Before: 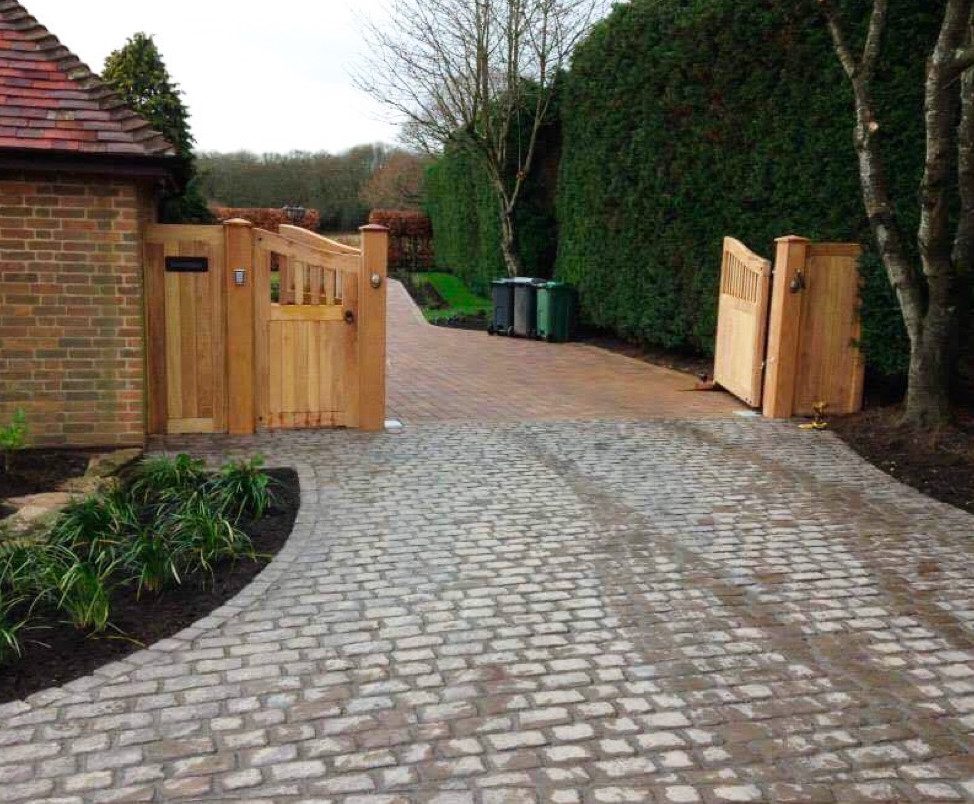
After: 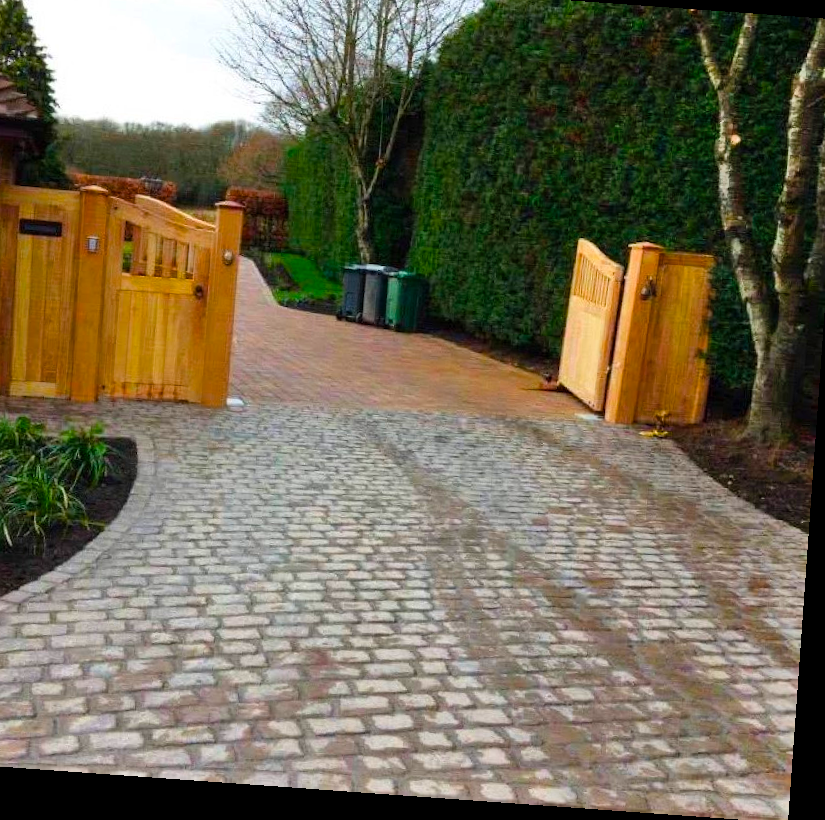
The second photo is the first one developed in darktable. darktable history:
shadows and highlights: soften with gaussian
crop and rotate: left 17.959%, top 5.771%, right 1.742%
color balance rgb: linear chroma grading › global chroma 15%, perceptual saturation grading › global saturation 30%
rotate and perspective: rotation 4.1°, automatic cropping off
